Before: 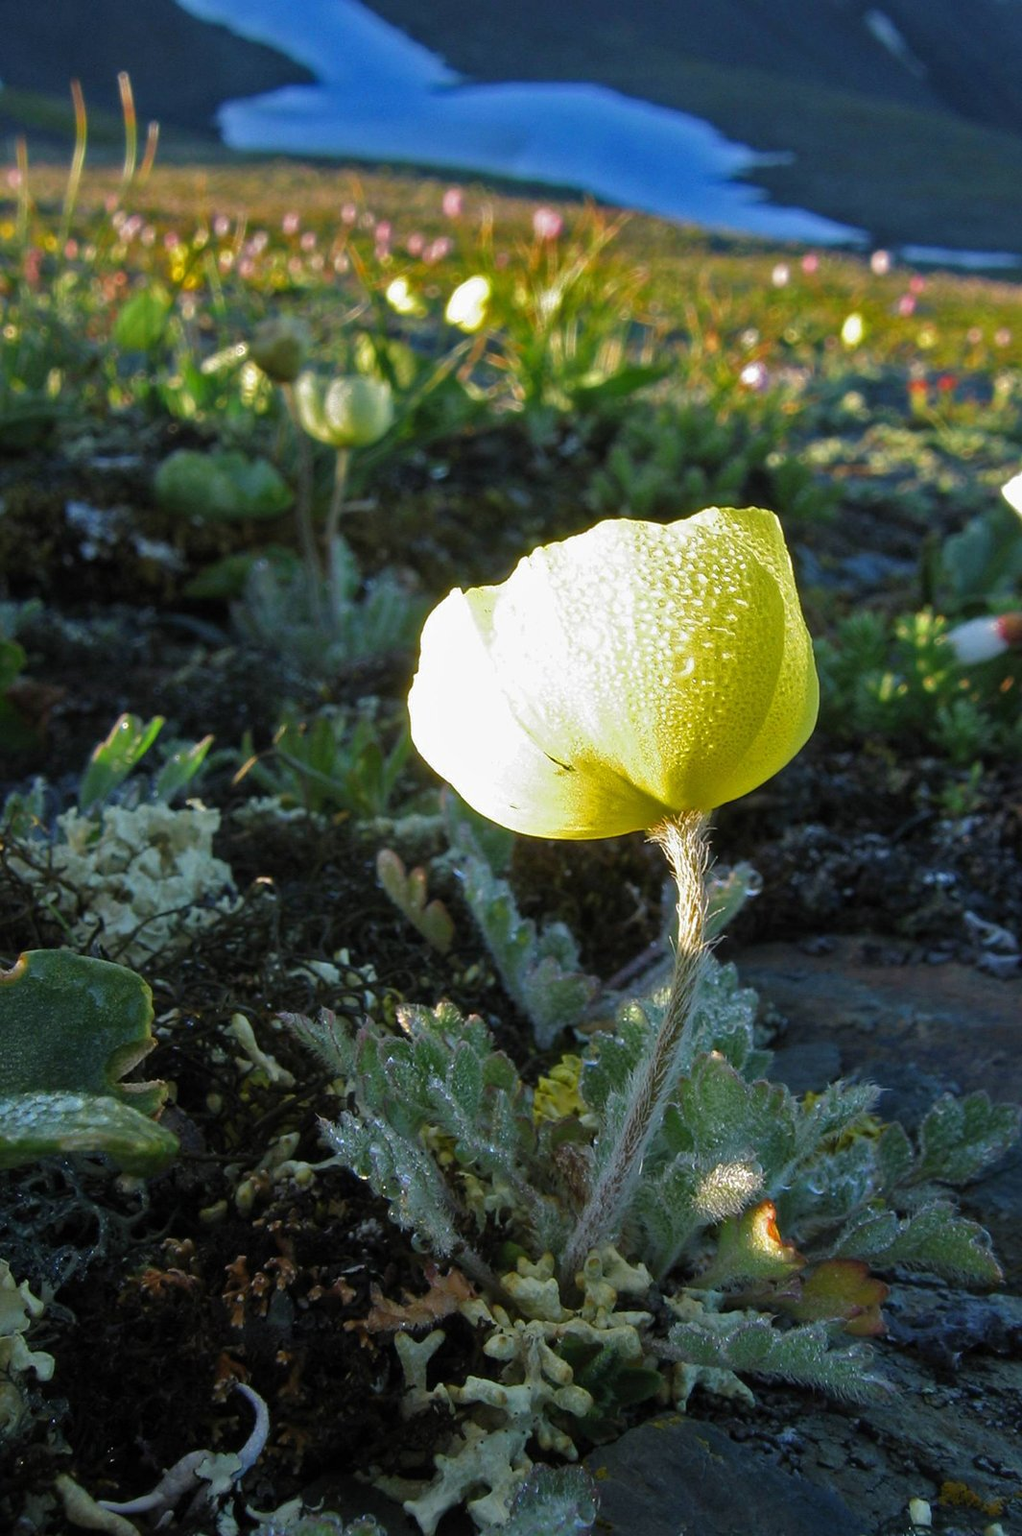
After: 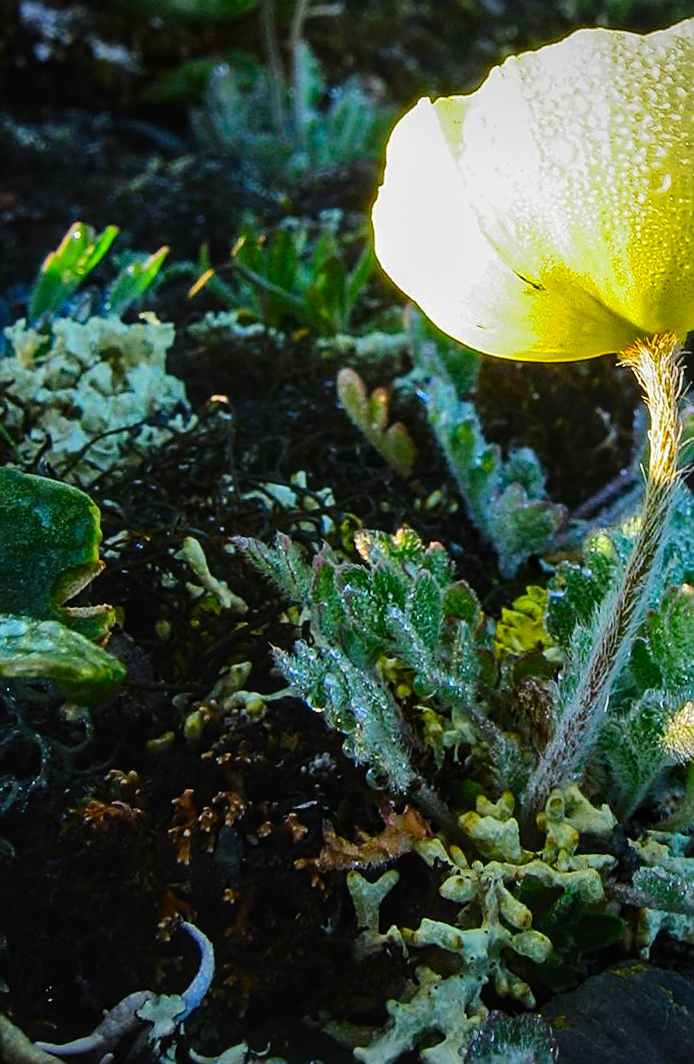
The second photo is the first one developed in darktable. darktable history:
sharpen: on, module defaults
tone equalizer: -7 EV 0.162 EV, -6 EV 0.616 EV, -5 EV 1.16 EV, -4 EV 1.34 EV, -3 EV 1.13 EV, -2 EV 0.6 EV, -1 EV 0.163 EV, edges refinement/feathering 500, mask exposure compensation -1.57 EV, preserve details no
exposure: black level correction -0.014, exposure -0.192 EV, compensate highlight preservation false
vignetting: brightness -0.334, center (-0.078, 0.072)
crop and rotate: angle -0.991°, left 3.913%, top 31.72%, right 29.212%
local contrast: detail 130%
contrast brightness saturation: contrast 0.098, brightness -0.266, saturation 0.144
color balance rgb: perceptual saturation grading › global saturation 36.562%, perceptual saturation grading › shadows 34.909%, global vibrance 14.361%
